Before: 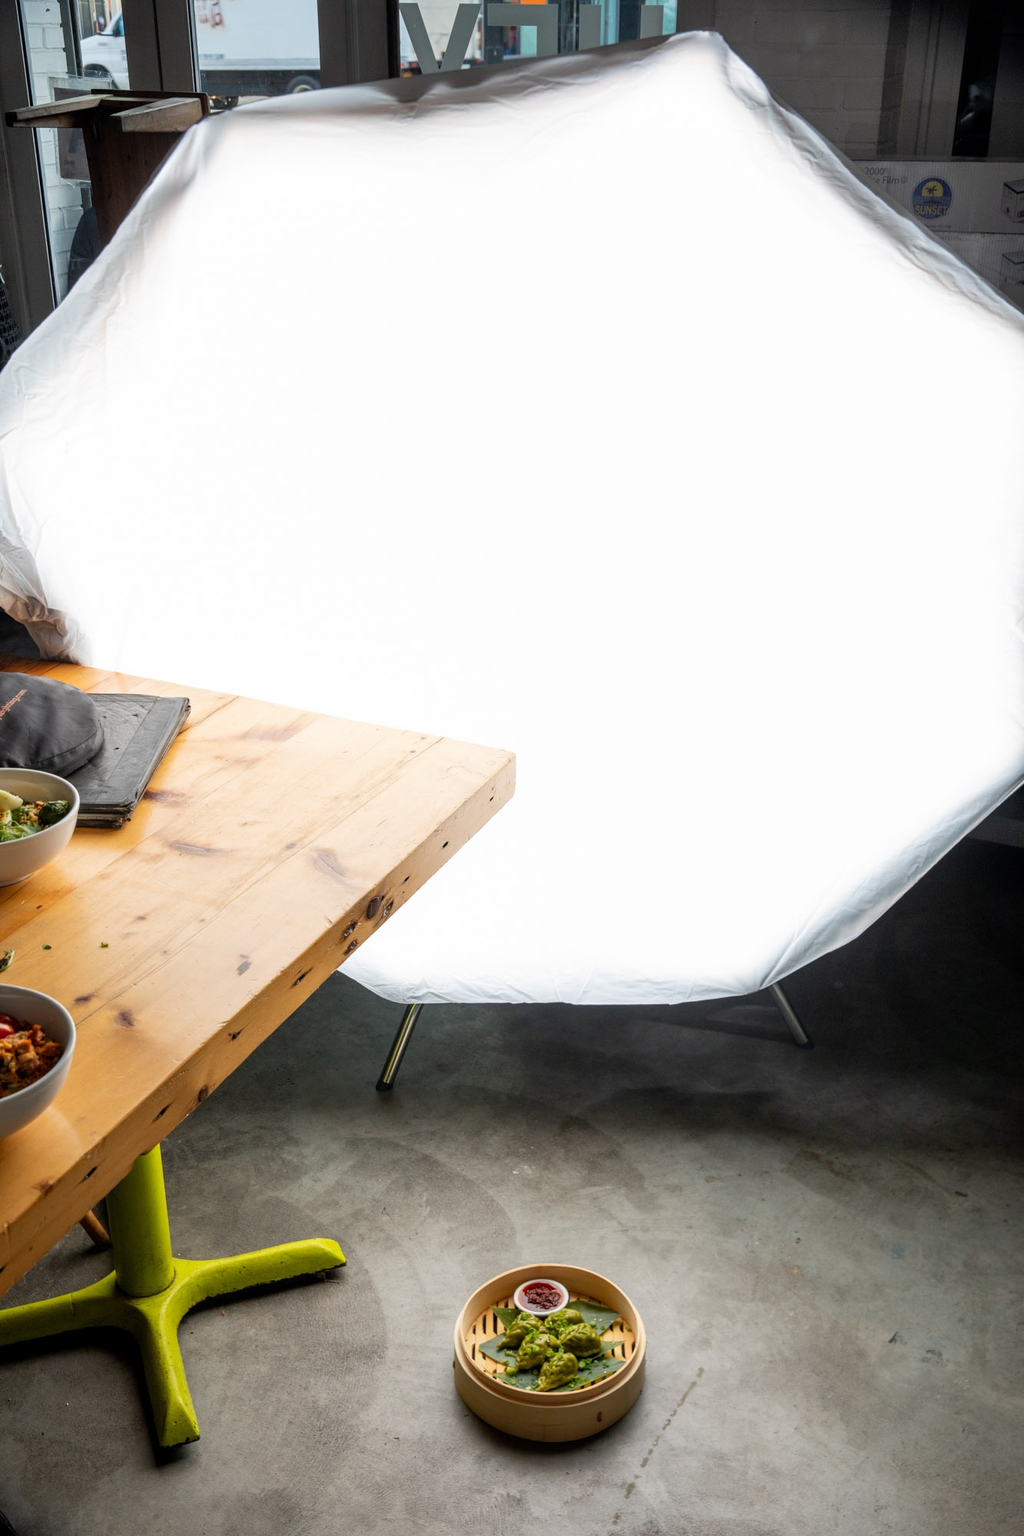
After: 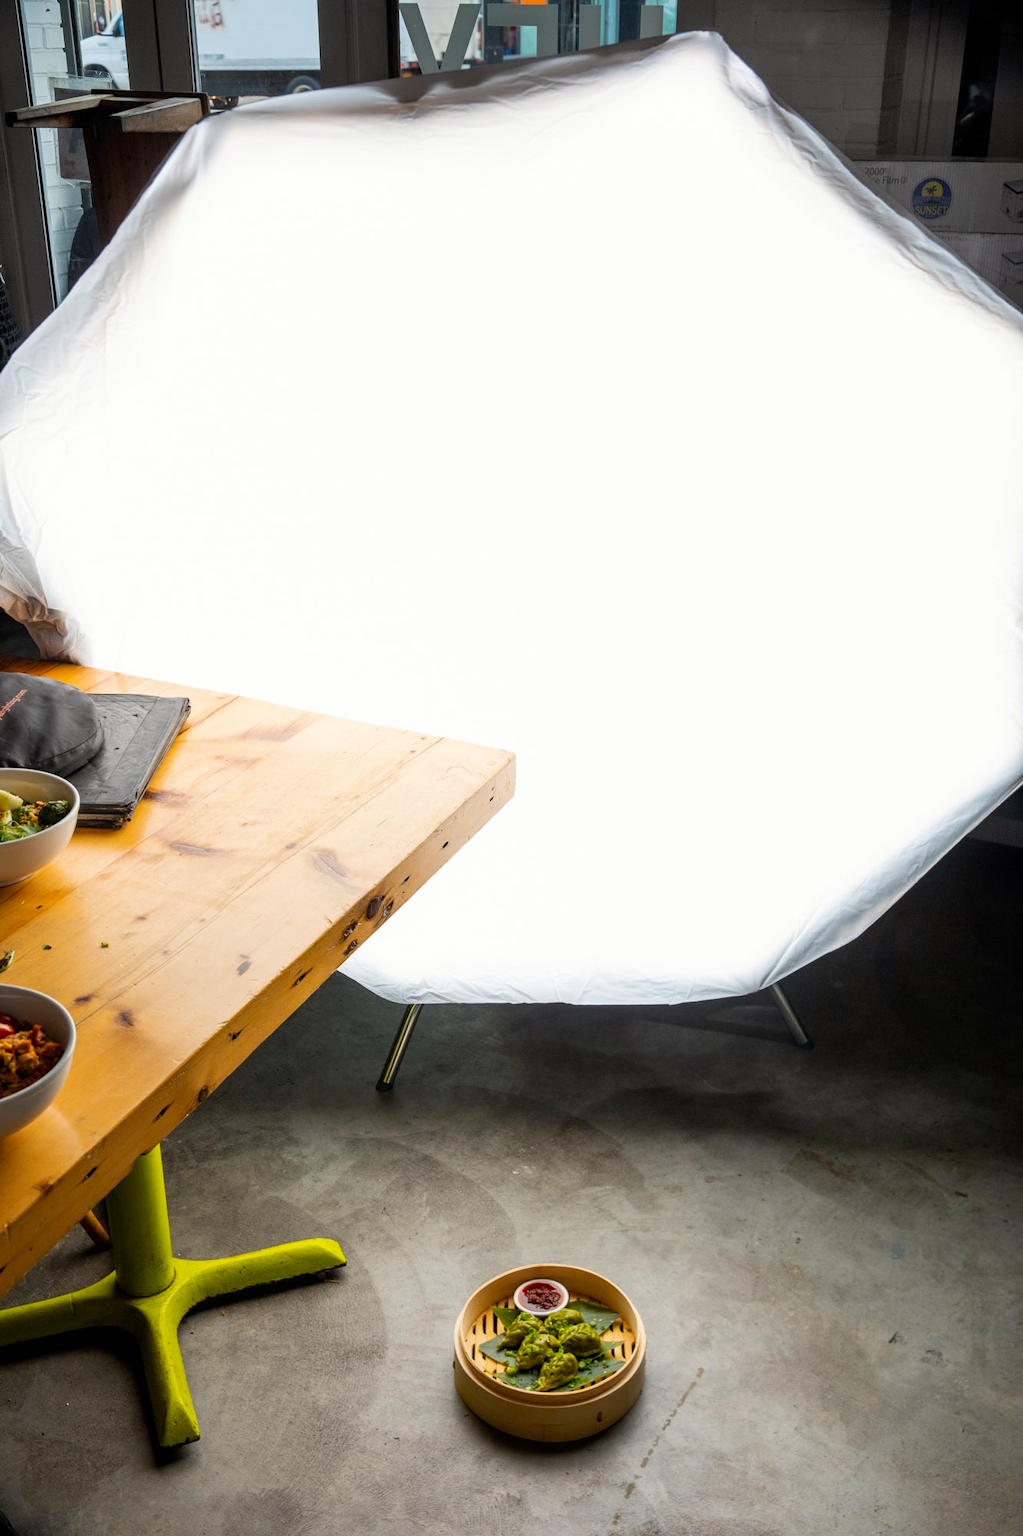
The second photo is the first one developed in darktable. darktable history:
color balance rgb: shadows lift › luminance -20.131%, power › chroma 0.227%, power › hue 60.94°, perceptual saturation grading › global saturation 19.58%
